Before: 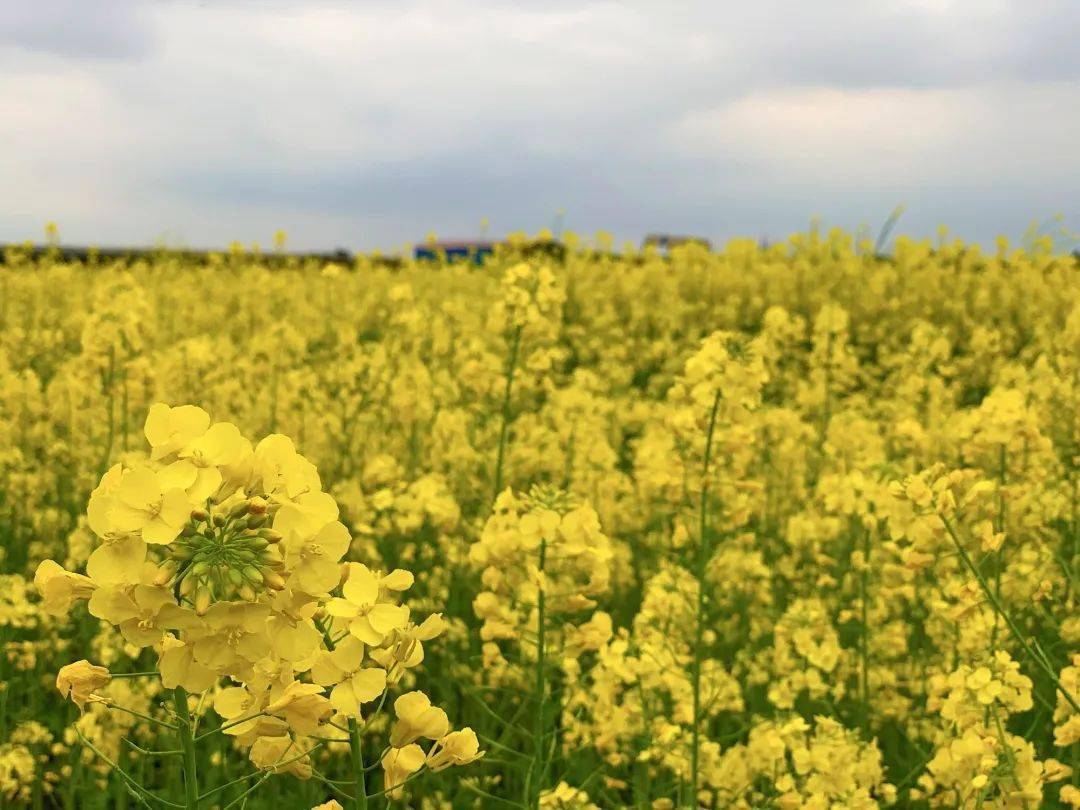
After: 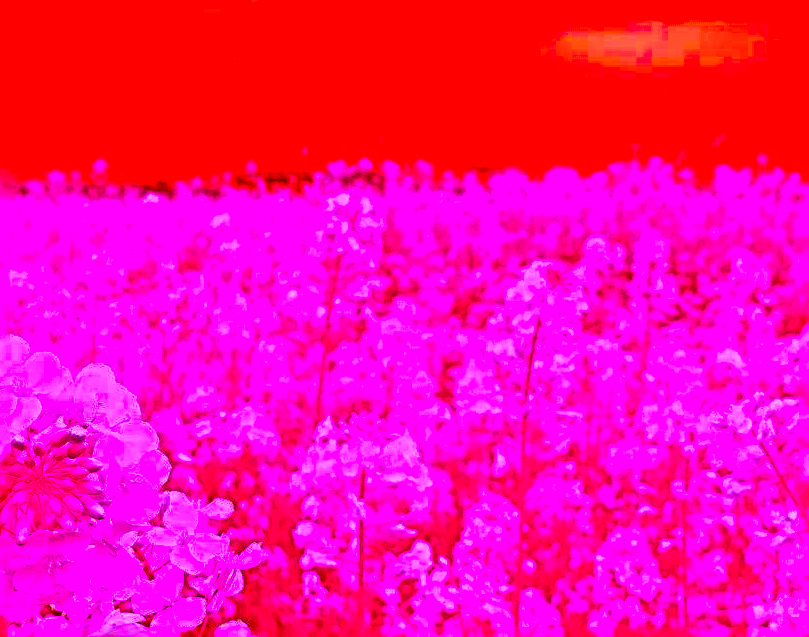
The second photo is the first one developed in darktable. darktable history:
sharpen: radius 3.71, amount 0.926
crop: left 16.747%, top 8.779%, right 8.332%, bottom 12.534%
shadows and highlights: shadows 39.22, highlights -59.83
local contrast: mode bilateral grid, contrast 20, coarseness 50, detail 138%, midtone range 0.2
tone equalizer: on, module defaults
color correction: highlights a* -39.55, highlights b* -39.81, shadows a* -39.38, shadows b* -39.58, saturation -2.99
